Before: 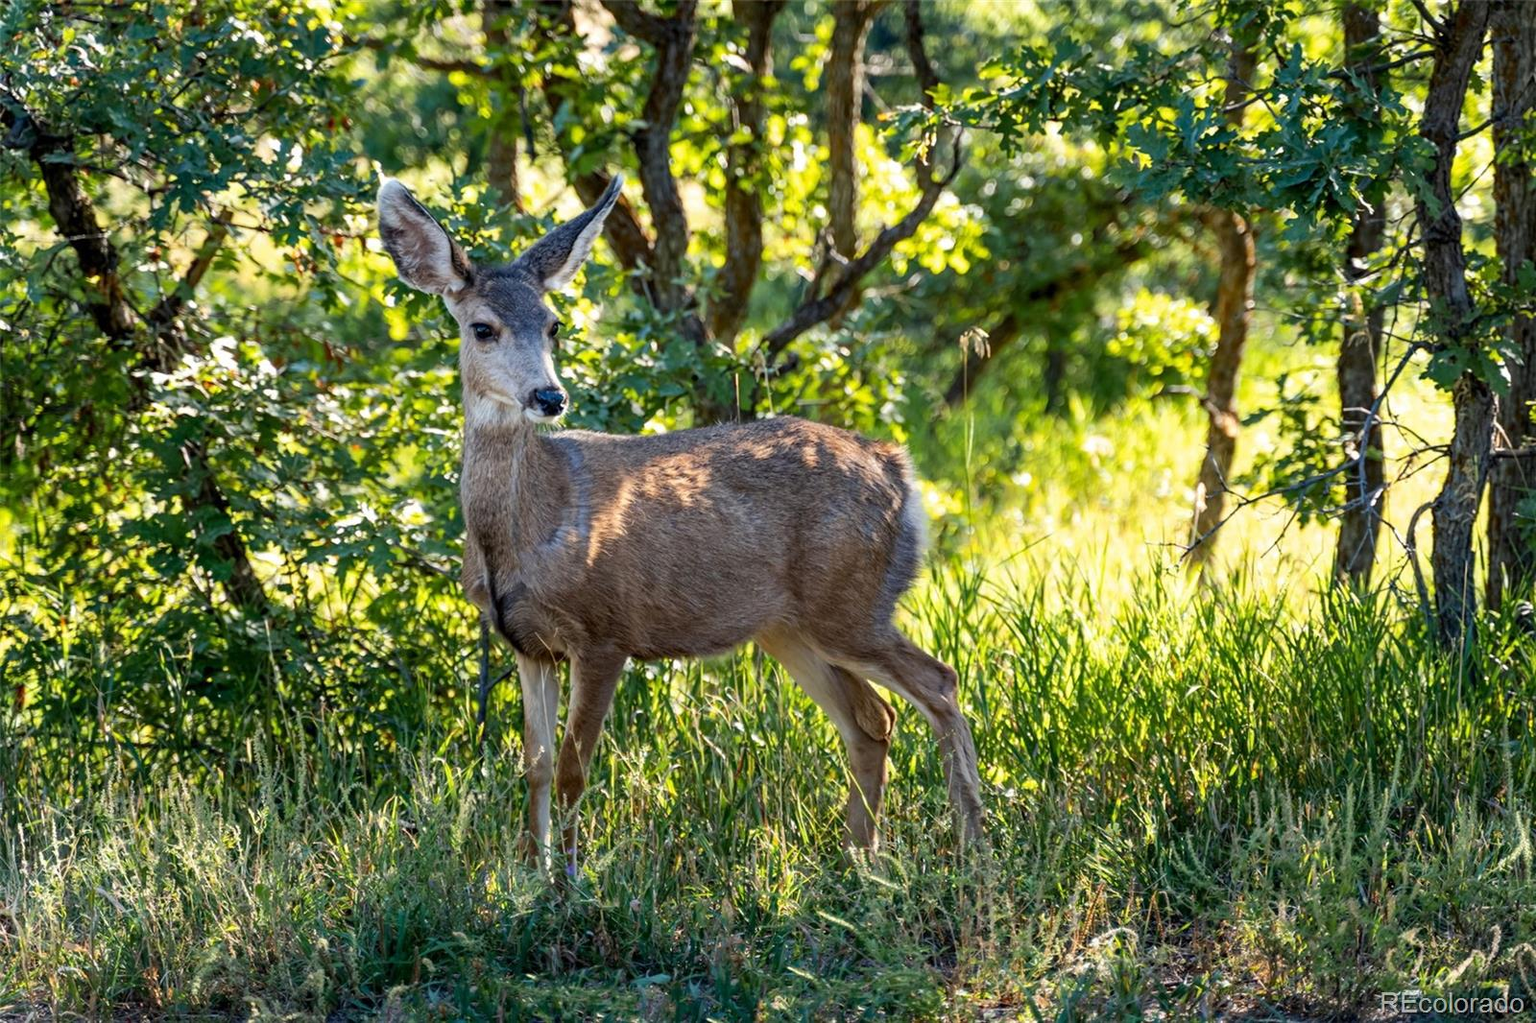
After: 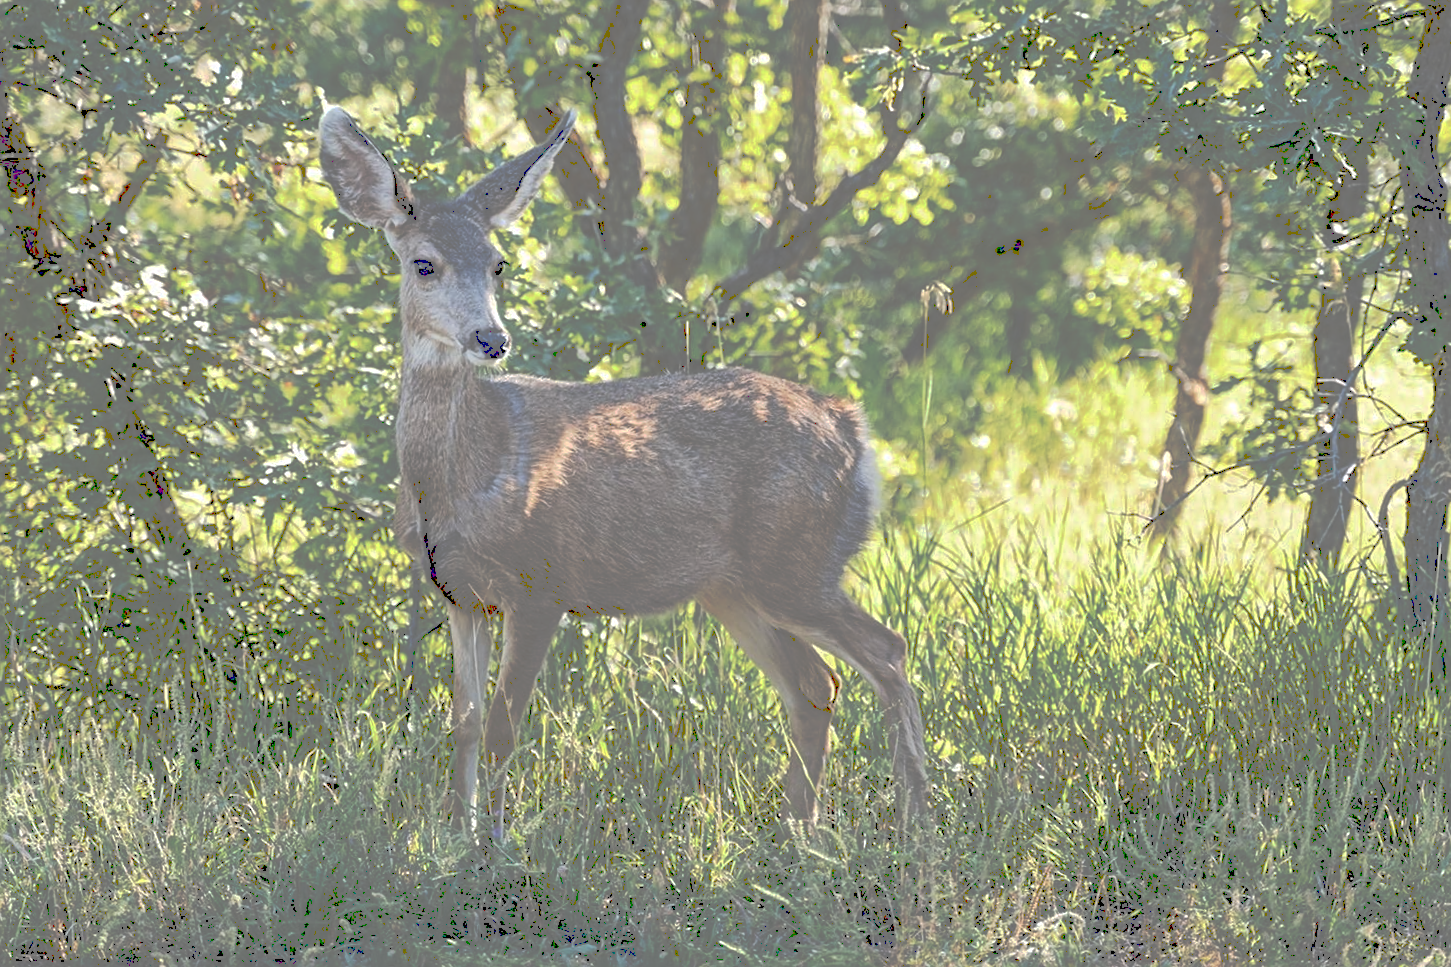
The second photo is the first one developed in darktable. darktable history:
sharpen: on, module defaults
tone curve: curves: ch0 [(0, 0) (0.003, 0.453) (0.011, 0.457) (0.025, 0.457) (0.044, 0.463) (0.069, 0.464) (0.1, 0.471) (0.136, 0.475) (0.177, 0.481) (0.224, 0.486) (0.277, 0.496) (0.335, 0.515) (0.399, 0.544) (0.468, 0.577) (0.543, 0.621) (0.623, 0.67) (0.709, 0.73) (0.801, 0.788) (0.898, 0.848) (1, 1)], preserve colors none
crop and rotate: angle -1.96°, left 3.097%, top 4.154%, right 1.586%, bottom 0.529%
local contrast: mode bilateral grid, contrast 10, coarseness 25, detail 115%, midtone range 0.2
